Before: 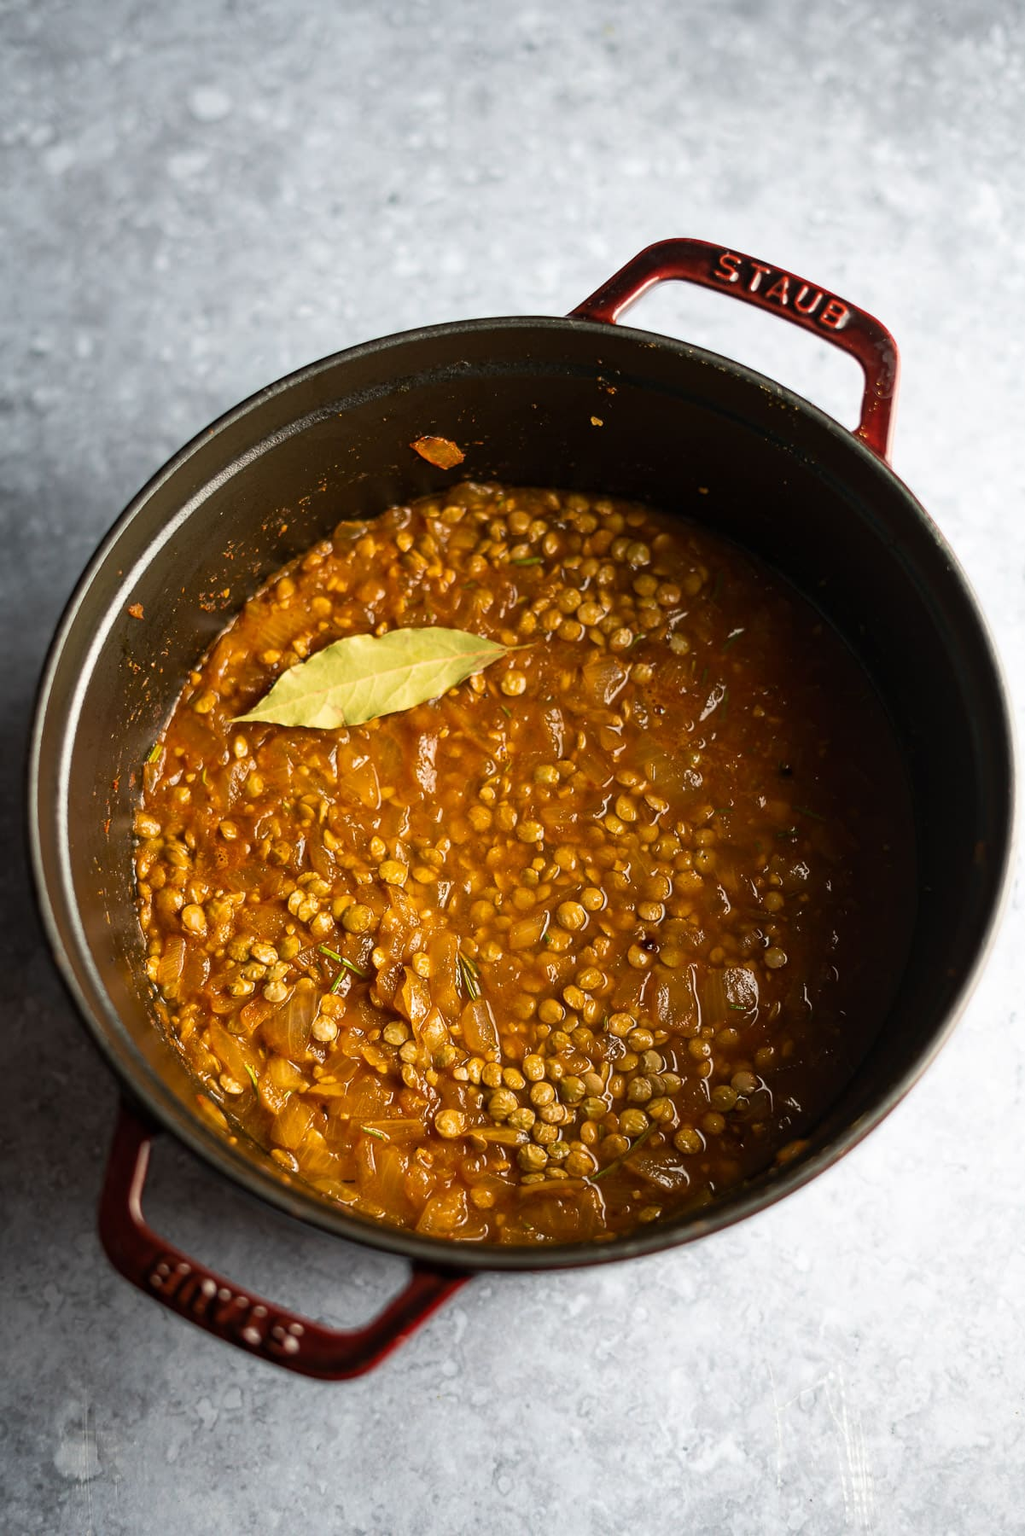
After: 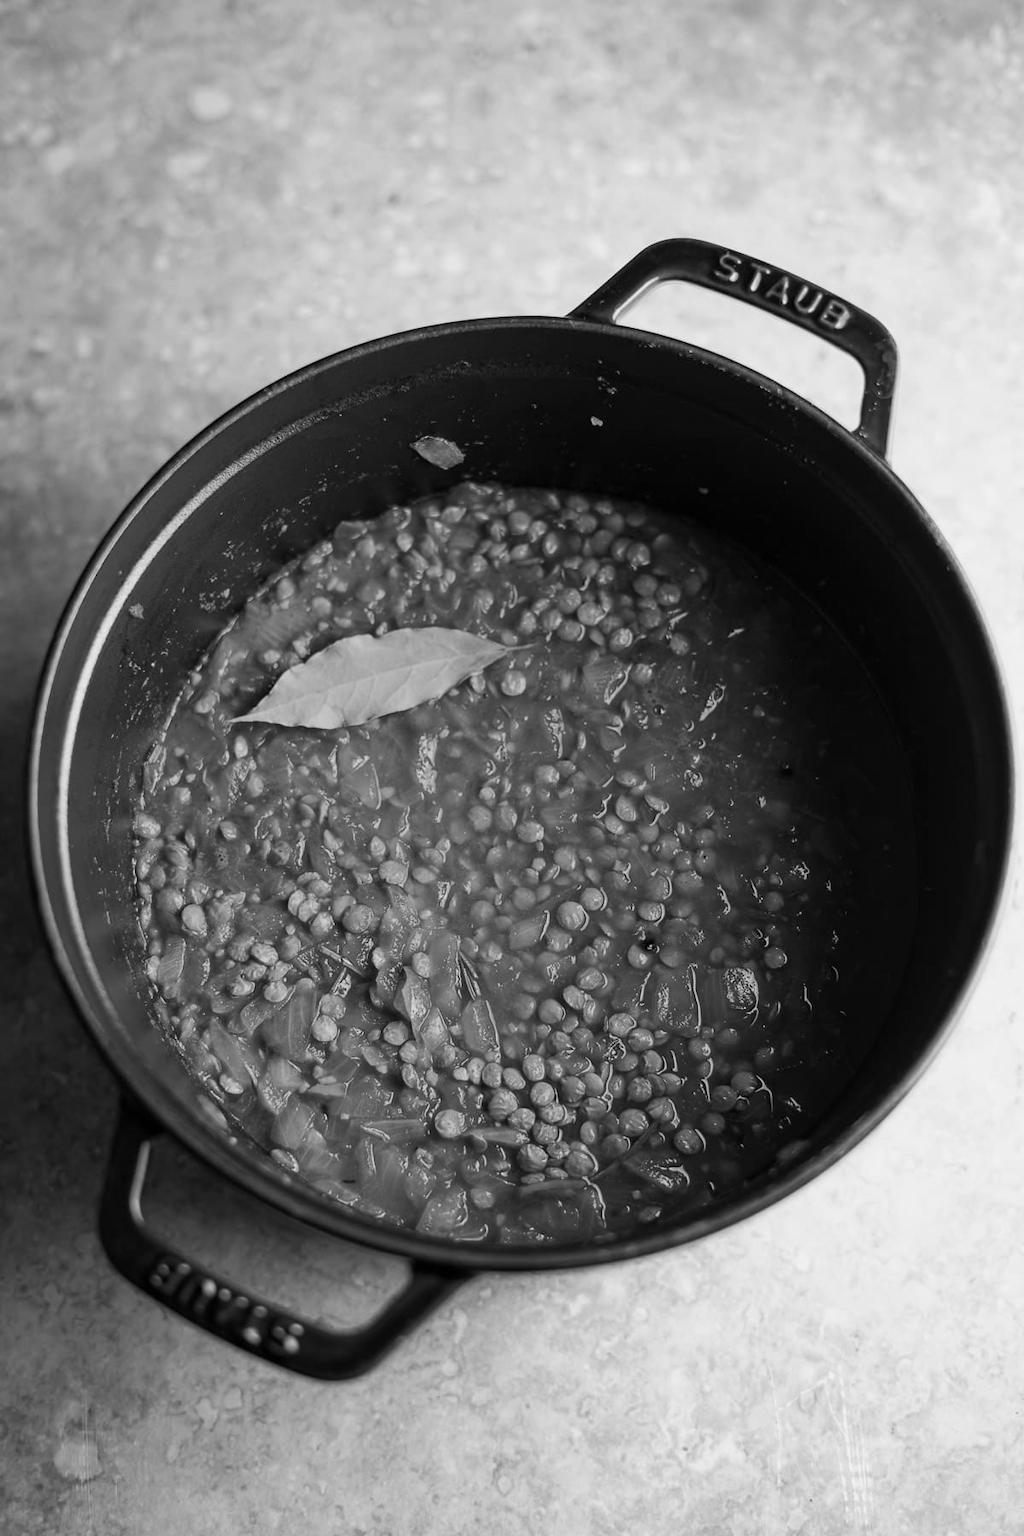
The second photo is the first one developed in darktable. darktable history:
color balance rgb: linear chroma grading › global chroma 15%, perceptual saturation grading › global saturation 30%
monochrome: a 14.95, b -89.96
